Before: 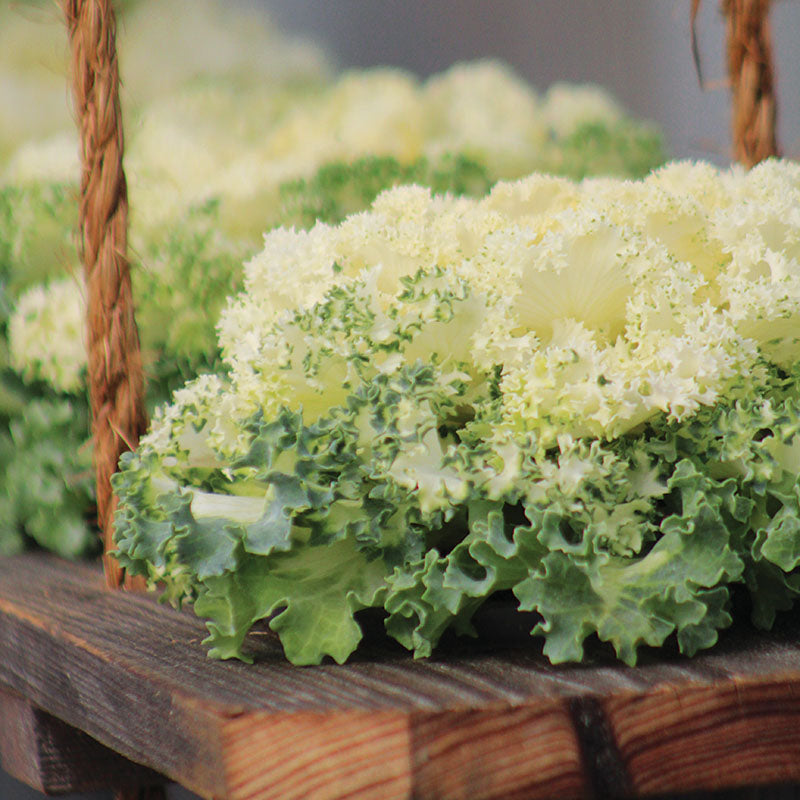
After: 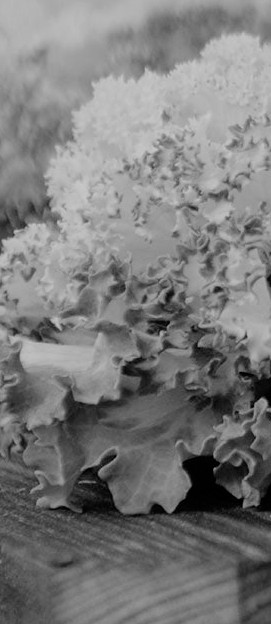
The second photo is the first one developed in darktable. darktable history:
color calibration: output gray [0.253, 0.26, 0.487, 0], illuminant as shot in camera, x 0.358, y 0.373, temperature 4628.91 K
color zones: curves: ch1 [(0.25, 0.61) (0.75, 0.248)]
local contrast: mode bilateral grid, contrast 10, coarseness 25, detail 115%, midtone range 0.2
crop and rotate: left 21.624%, top 18.913%, right 44.472%, bottom 2.964%
filmic rgb: black relative exposure -6.7 EV, white relative exposure 4.56 EV, threshold 3 EV, hardness 3.23, enable highlight reconstruction true
